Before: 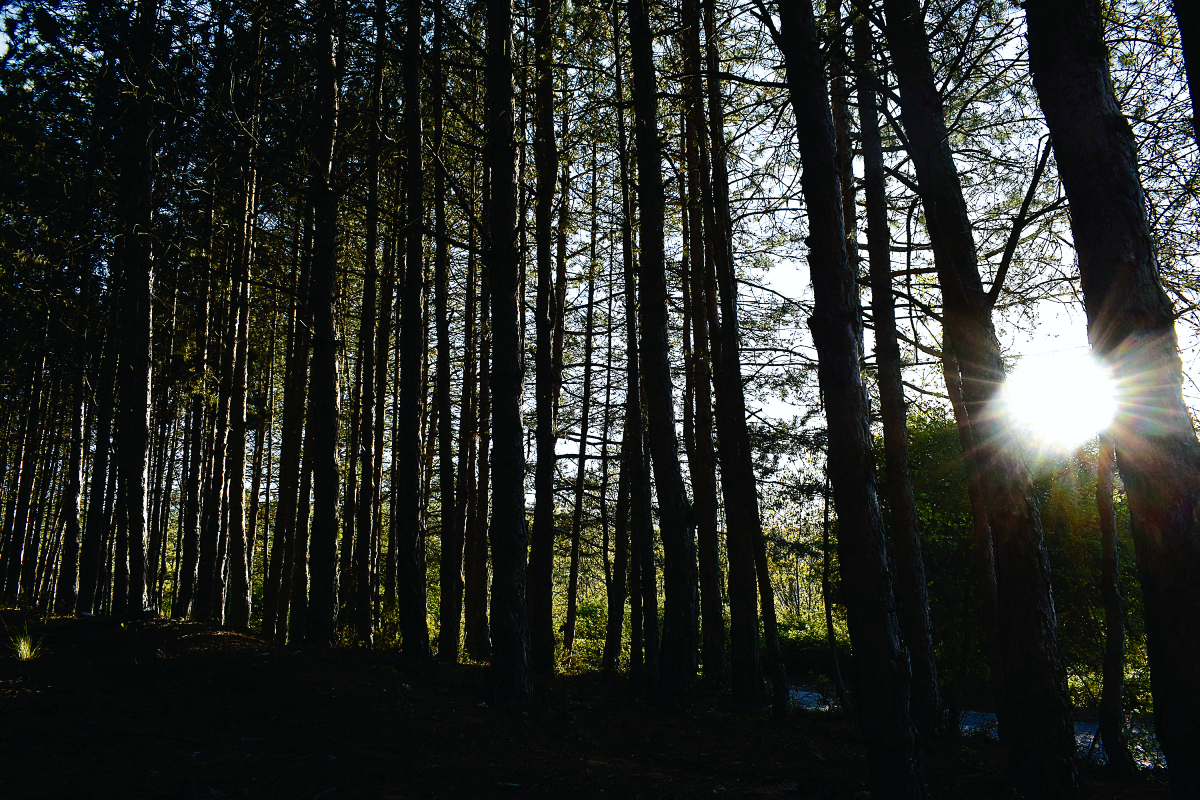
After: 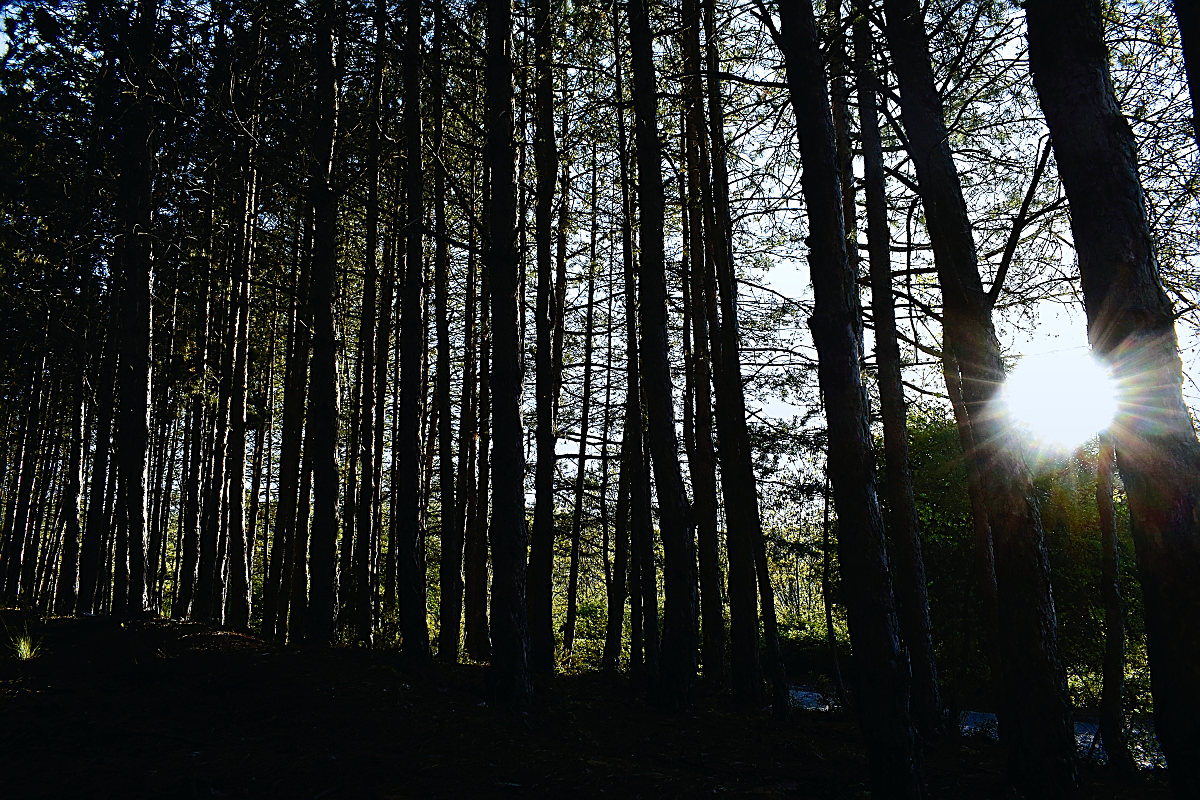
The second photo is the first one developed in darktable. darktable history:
white balance: red 0.974, blue 1.044
sharpen: on, module defaults
graduated density: rotation -180°, offset 27.42
tone equalizer: on, module defaults
rotate and perspective: automatic cropping off
